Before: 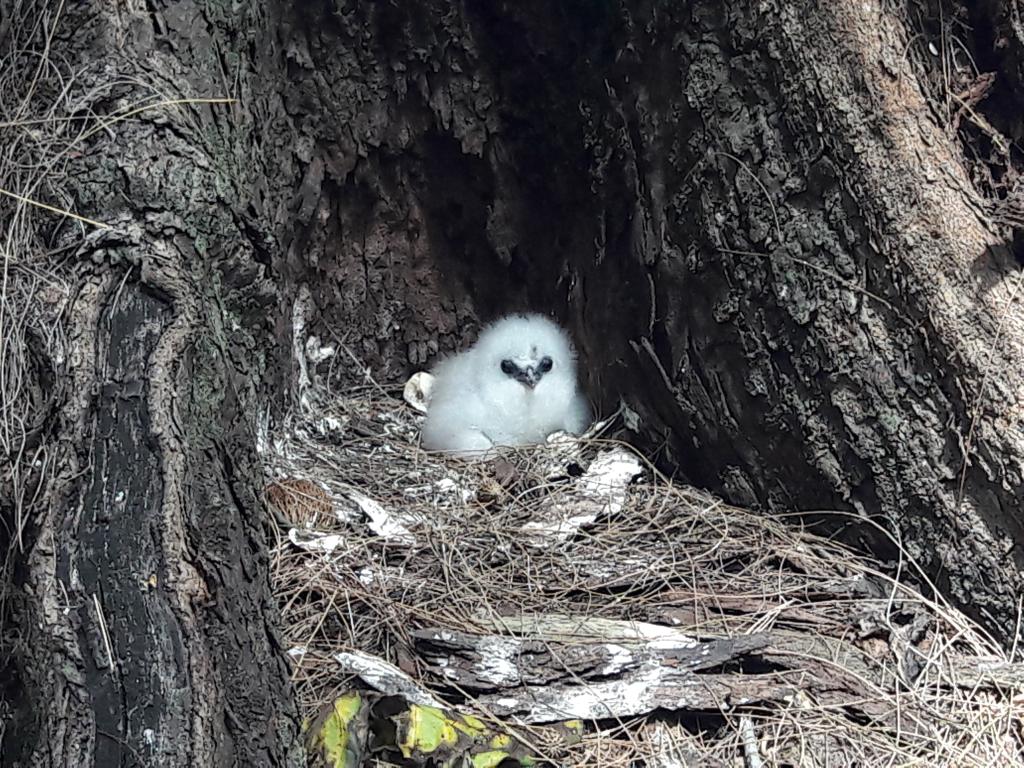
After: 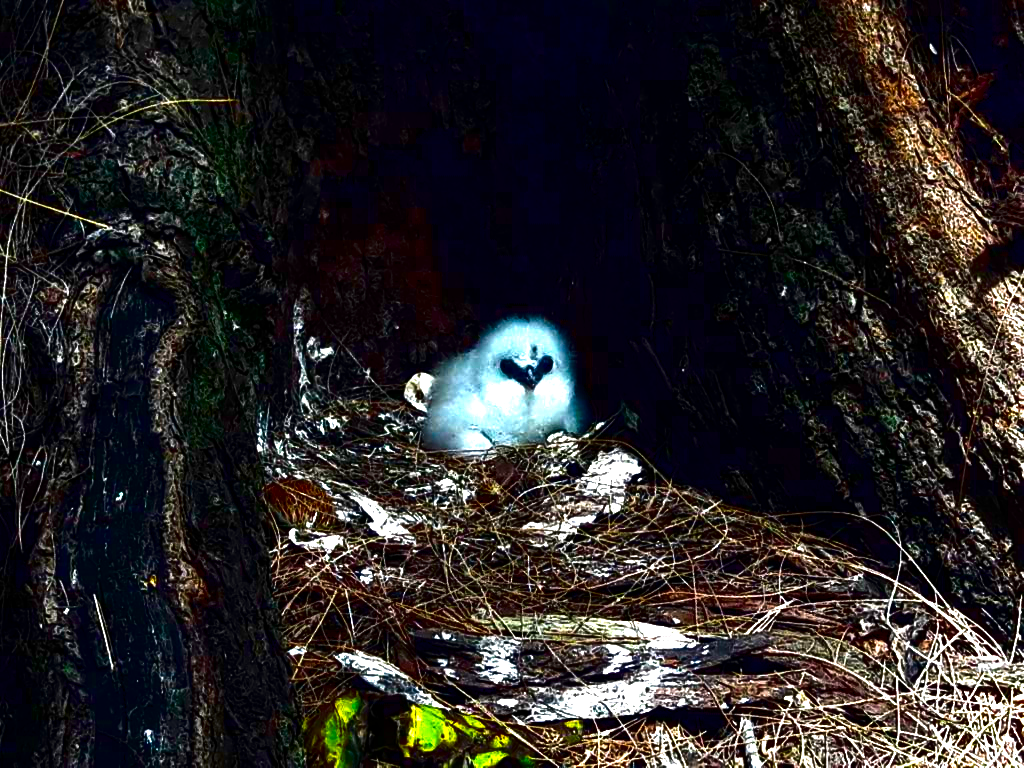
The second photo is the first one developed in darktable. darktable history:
contrast brightness saturation: brightness -0.981, saturation 0.985
color balance rgb: linear chroma grading › shadows 9.881%, linear chroma grading › highlights 10.17%, linear chroma grading › global chroma 14.836%, linear chroma grading › mid-tones 14.948%, perceptual saturation grading › global saturation 29.763%, perceptual brilliance grading › global brilliance 15.38%, perceptual brilliance grading › shadows -35.693%
